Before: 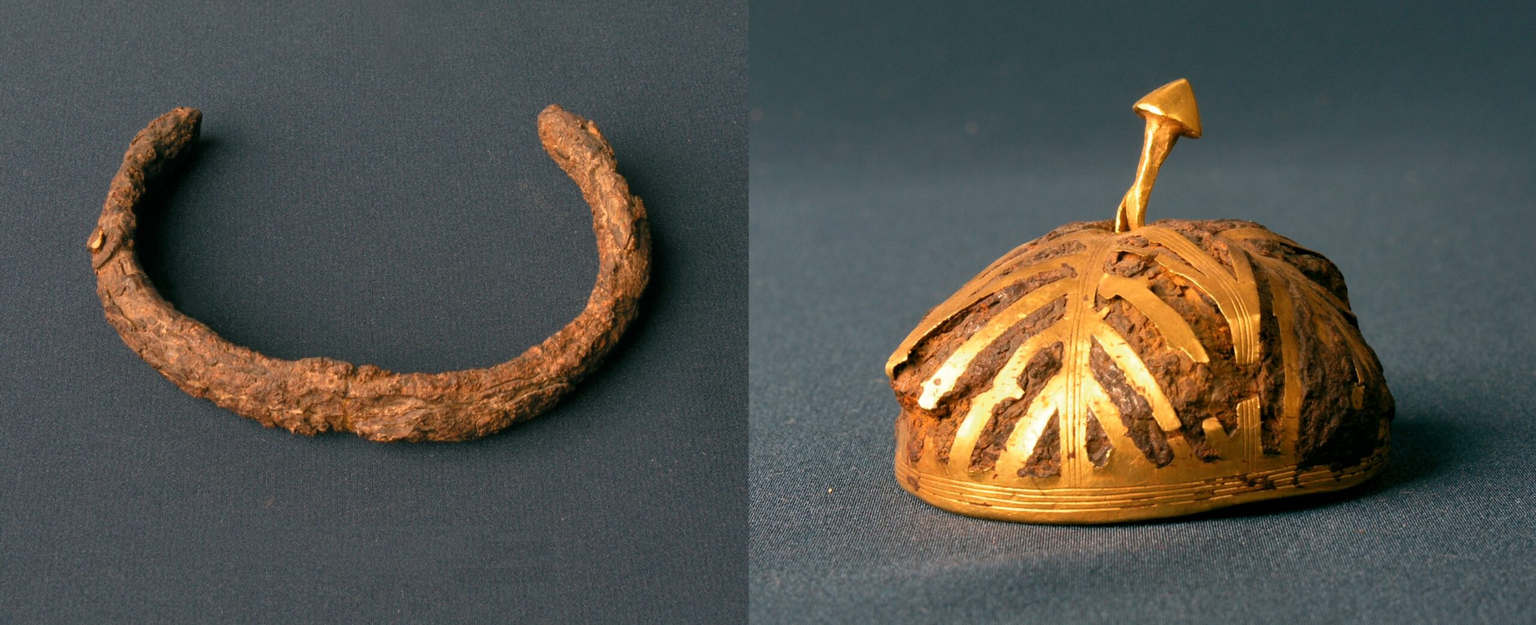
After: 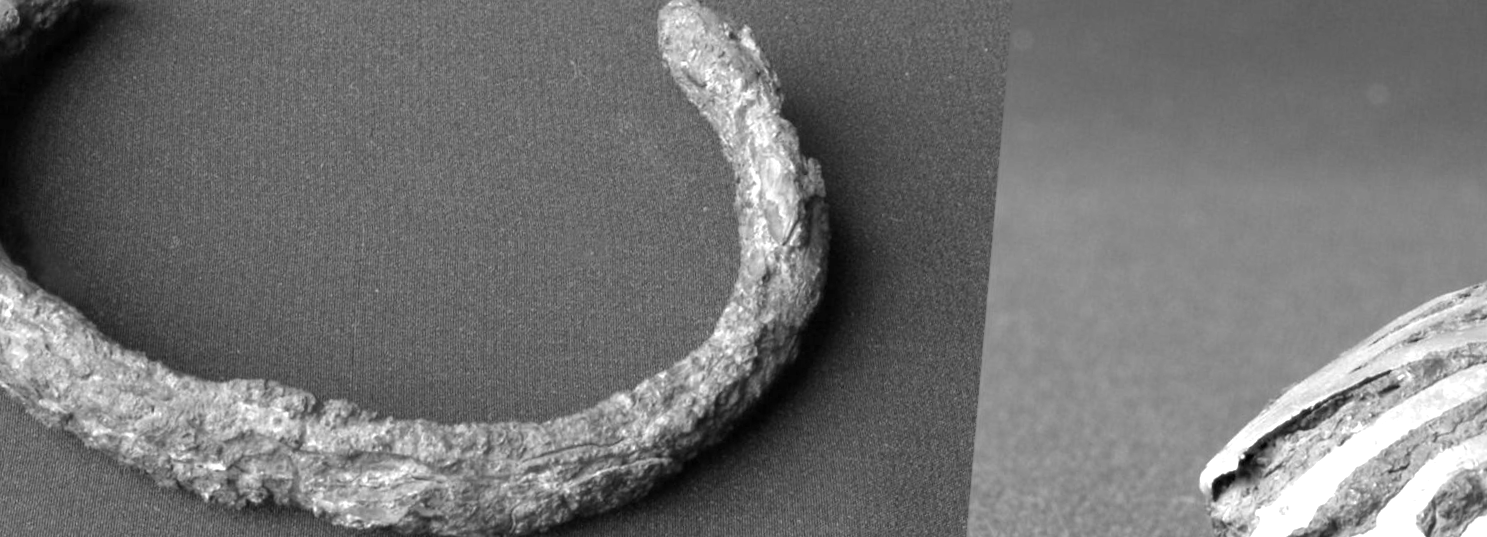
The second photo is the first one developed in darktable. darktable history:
exposure: exposure 1 EV, compensate highlight preservation false
crop and rotate: angle -4.99°, left 2.122%, top 6.945%, right 27.566%, bottom 30.519%
color zones: curves: ch1 [(0, -0.014) (0.143, -0.013) (0.286, -0.013) (0.429, -0.016) (0.571, -0.019) (0.714, -0.015) (0.857, 0.002) (1, -0.014)]
